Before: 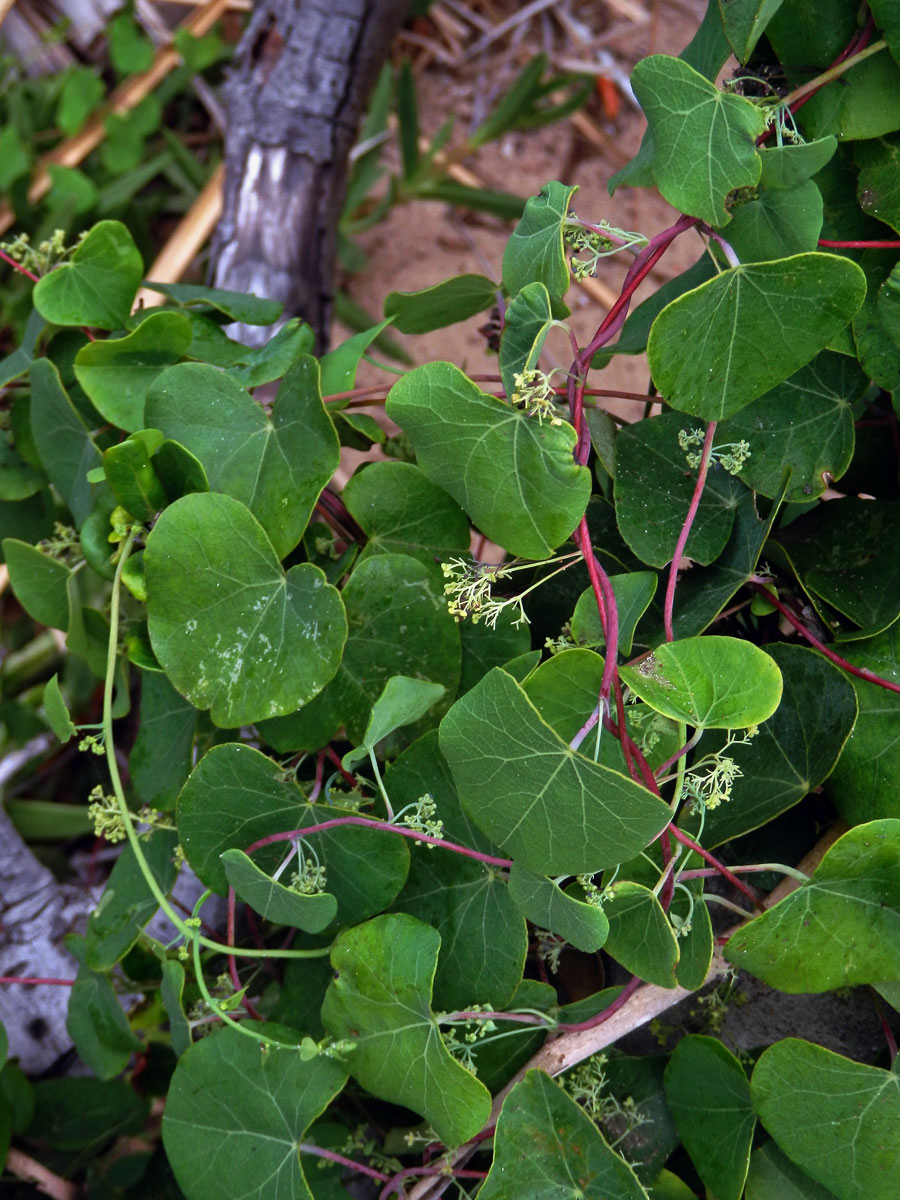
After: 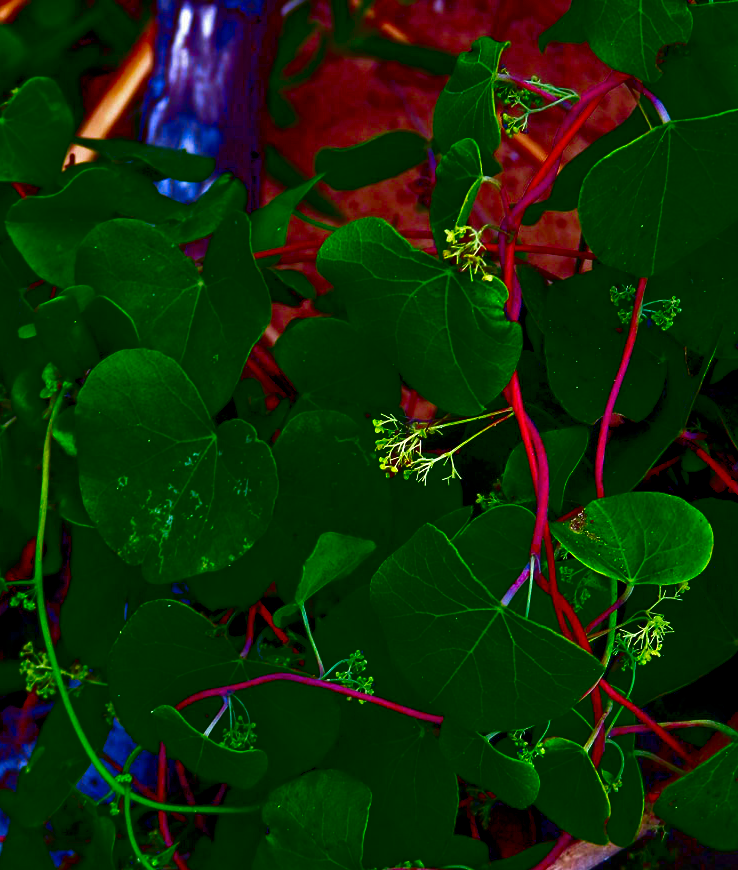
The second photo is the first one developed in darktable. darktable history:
contrast brightness saturation: brightness -0.99, saturation 0.991
crop: left 7.746%, top 12.044%, right 10.2%, bottom 15.386%
color balance rgb: shadows lift › luminance -10.03%, perceptual saturation grading › global saturation 19.613%
levels: levels [0, 0.435, 0.917]
